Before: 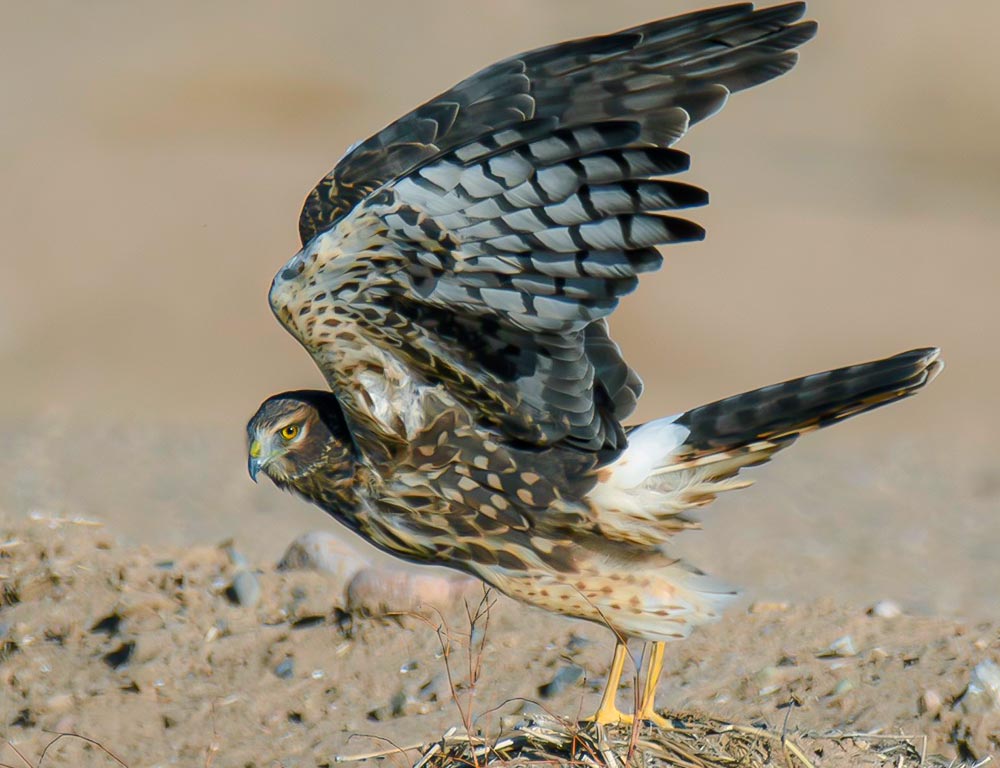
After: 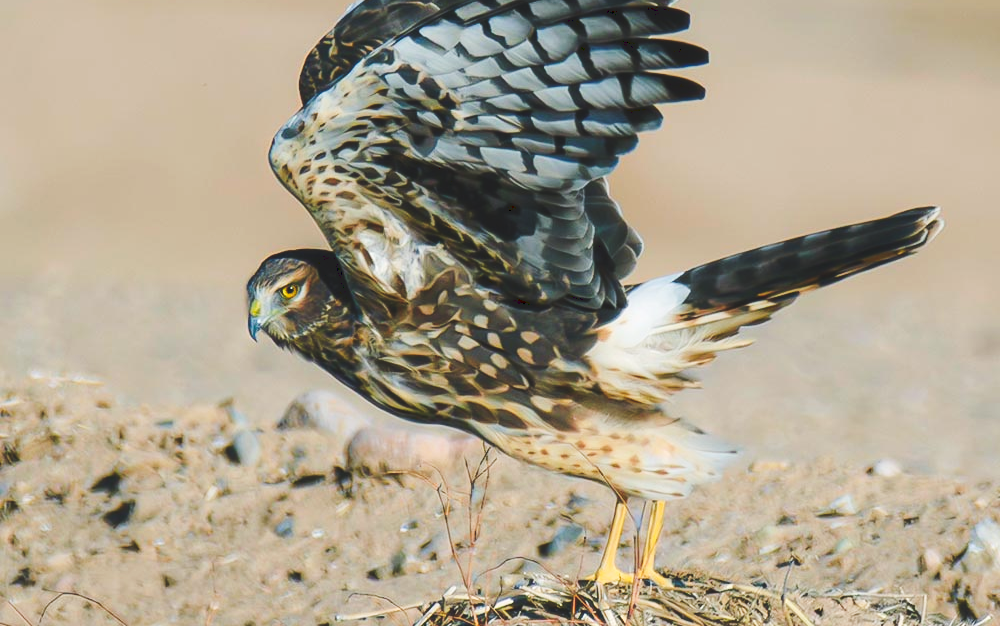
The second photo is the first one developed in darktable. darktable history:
crop and rotate: top 18.407%
tone curve: curves: ch0 [(0, 0) (0.003, 0.117) (0.011, 0.125) (0.025, 0.133) (0.044, 0.144) (0.069, 0.152) (0.1, 0.167) (0.136, 0.186) (0.177, 0.21) (0.224, 0.244) (0.277, 0.295) (0.335, 0.357) (0.399, 0.445) (0.468, 0.531) (0.543, 0.629) (0.623, 0.716) (0.709, 0.803) (0.801, 0.876) (0.898, 0.939) (1, 1)], preserve colors none
exposure: compensate exposure bias true, compensate highlight preservation false
